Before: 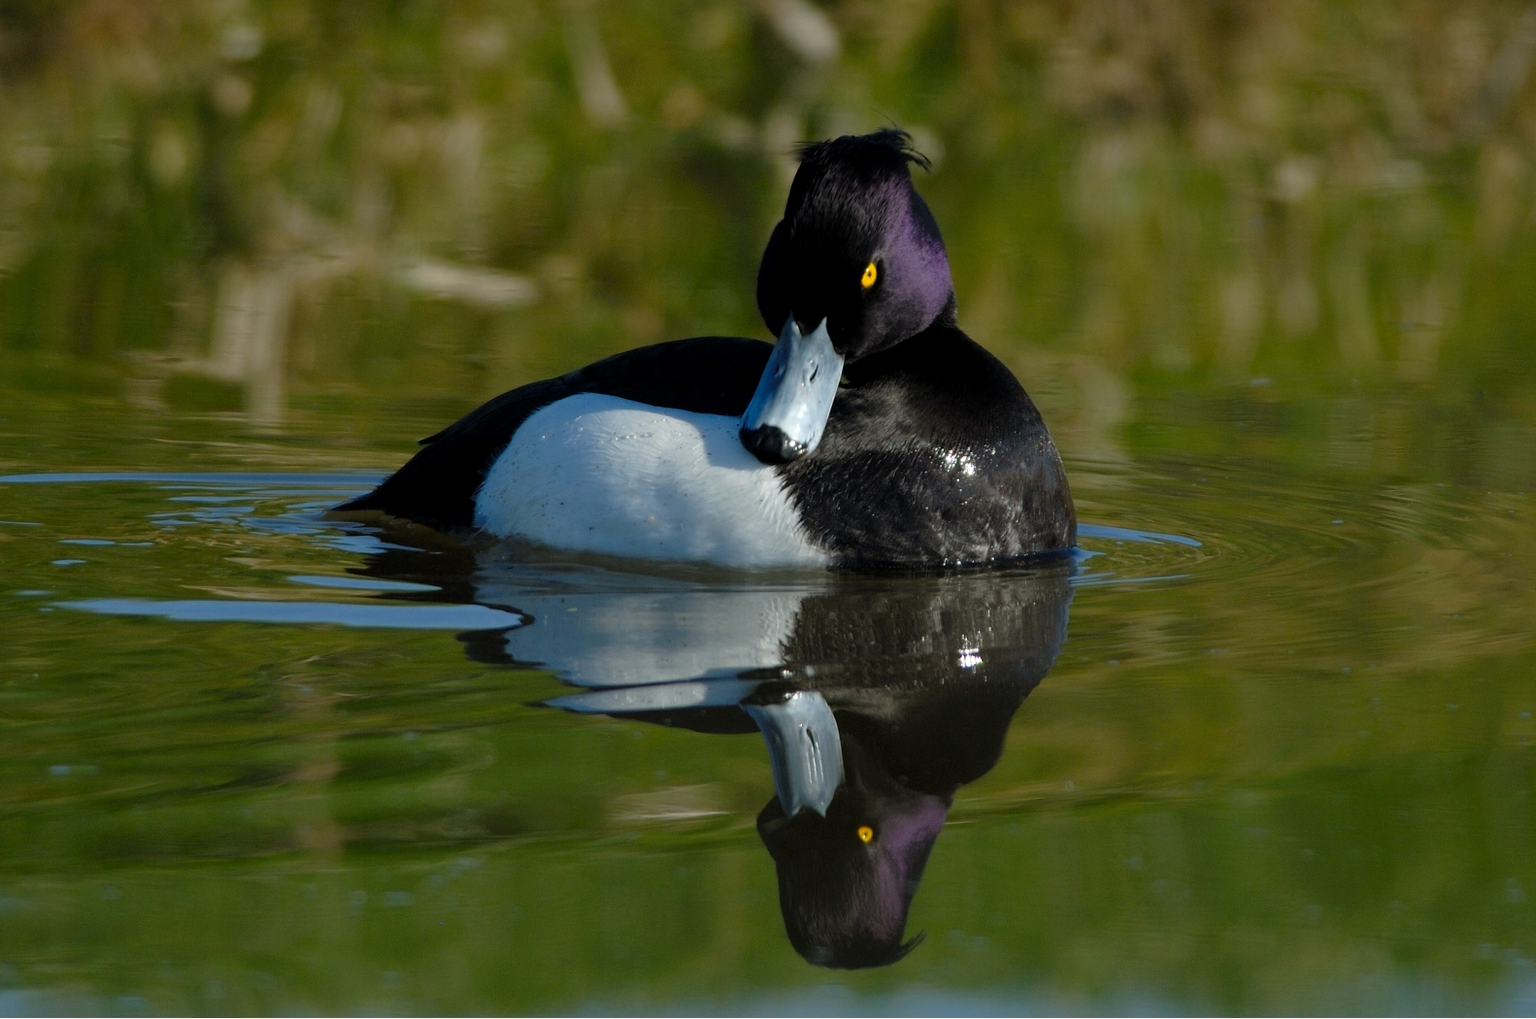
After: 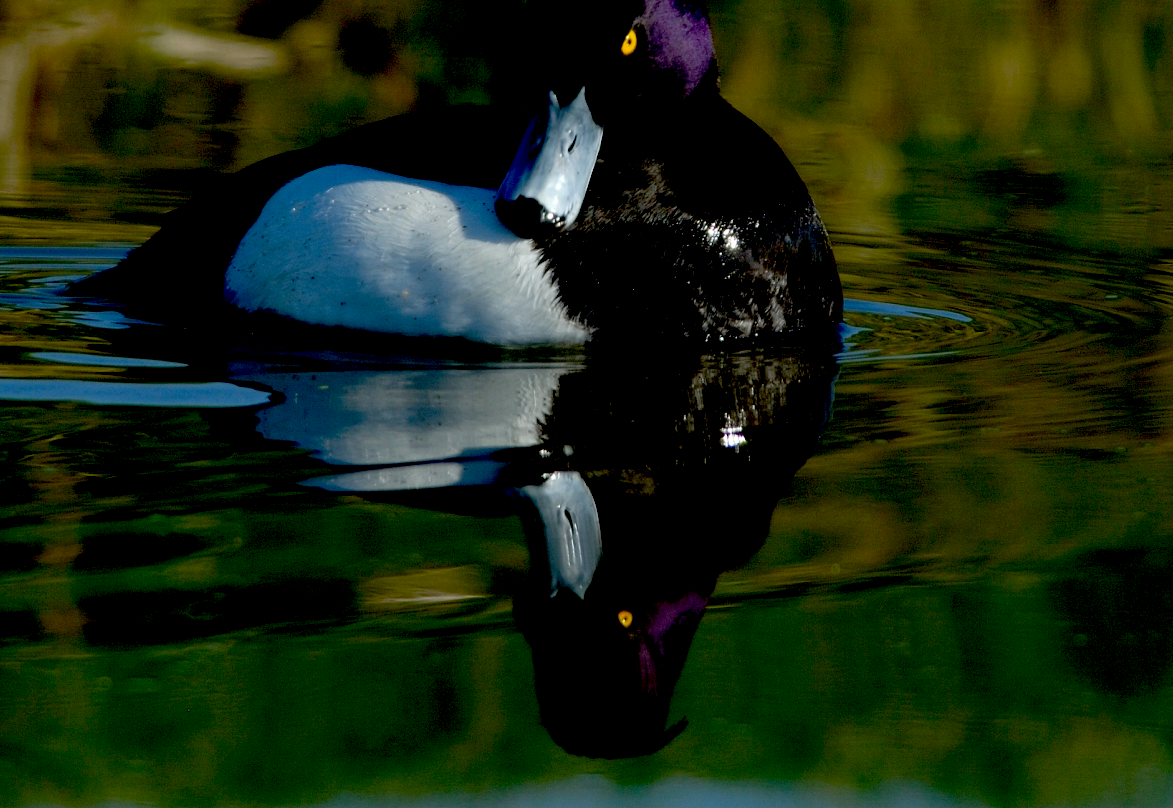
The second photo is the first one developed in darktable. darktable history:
exposure: black level correction 0.058, compensate highlight preservation false
crop: left 16.824%, top 22.991%, right 8.979%
